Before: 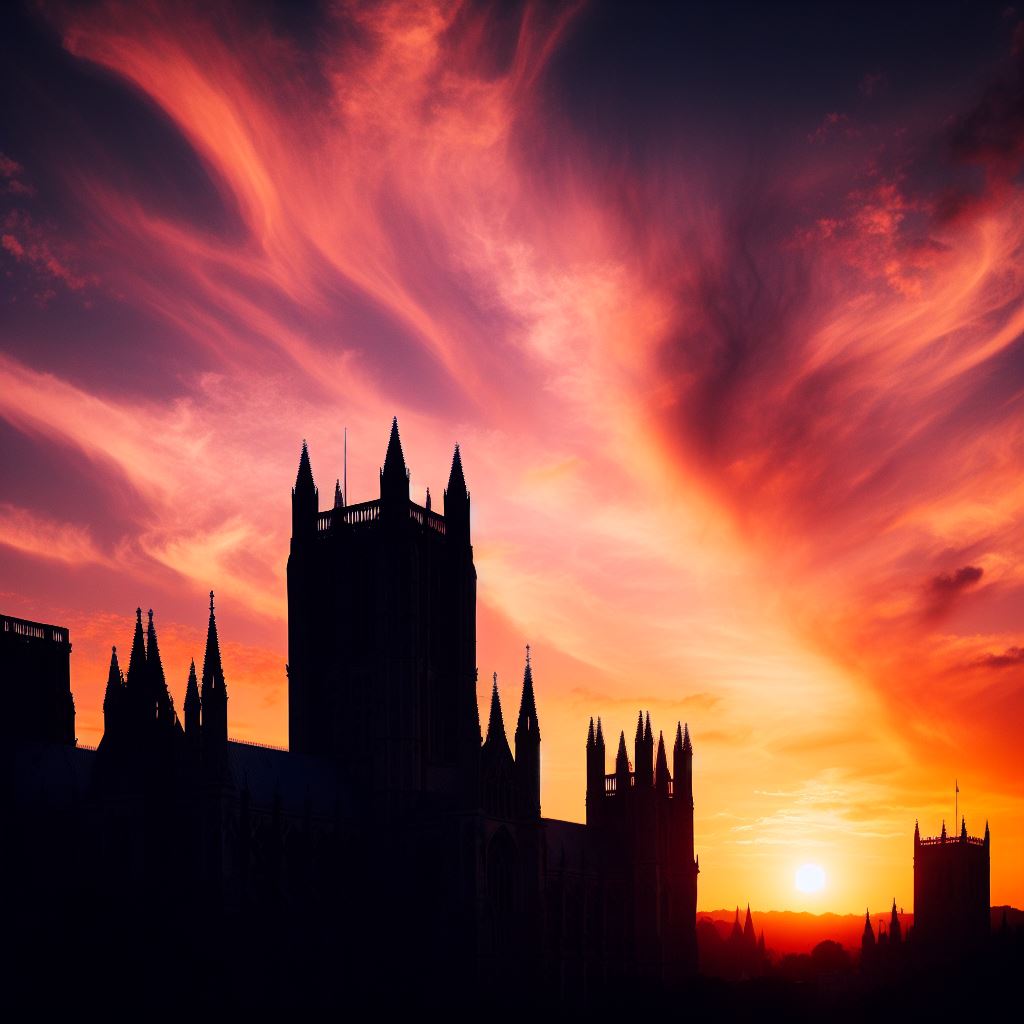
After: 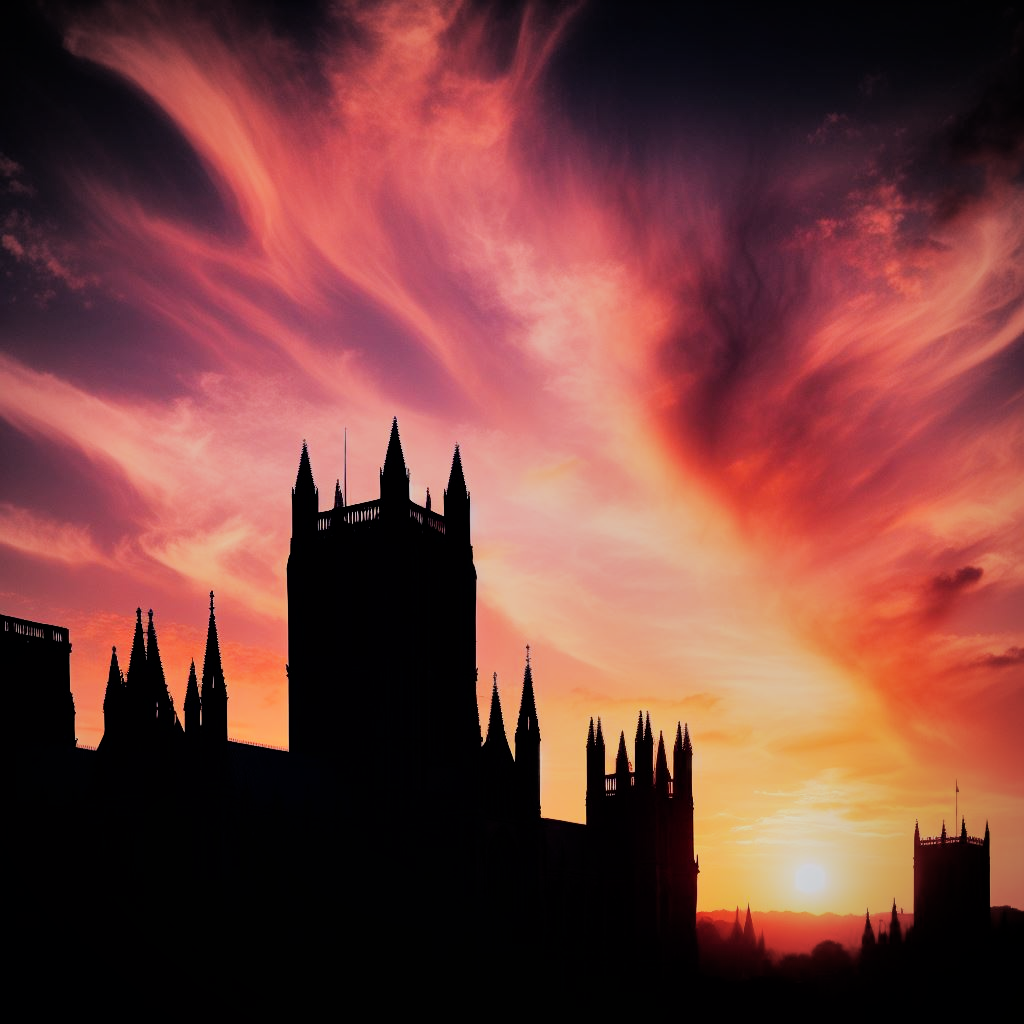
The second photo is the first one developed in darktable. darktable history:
vignetting: fall-off radius 60.92%
filmic rgb: black relative exposure -7.65 EV, hardness 4.02, contrast 1.1, highlights saturation mix -30%
shadows and highlights: shadows 30.63, highlights -63.22, shadows color adjustment 98%, highlights color adjustment 58.61%, soften with gaussian
